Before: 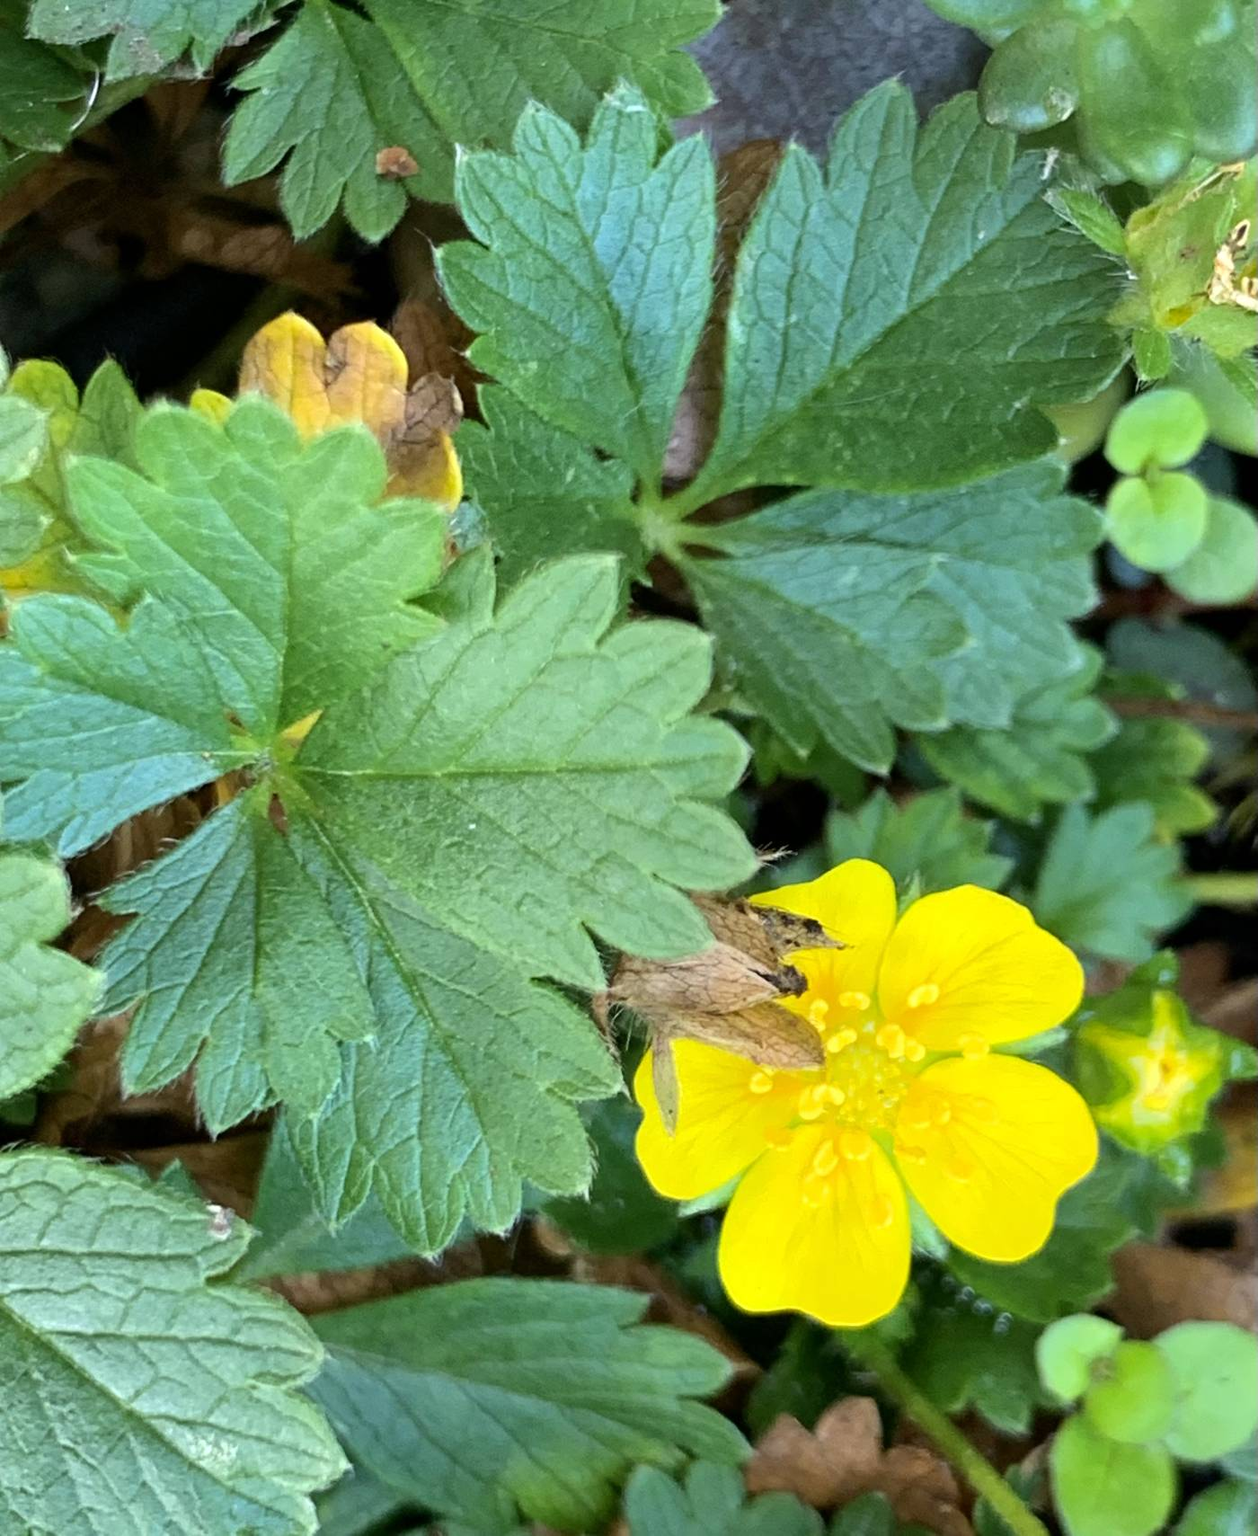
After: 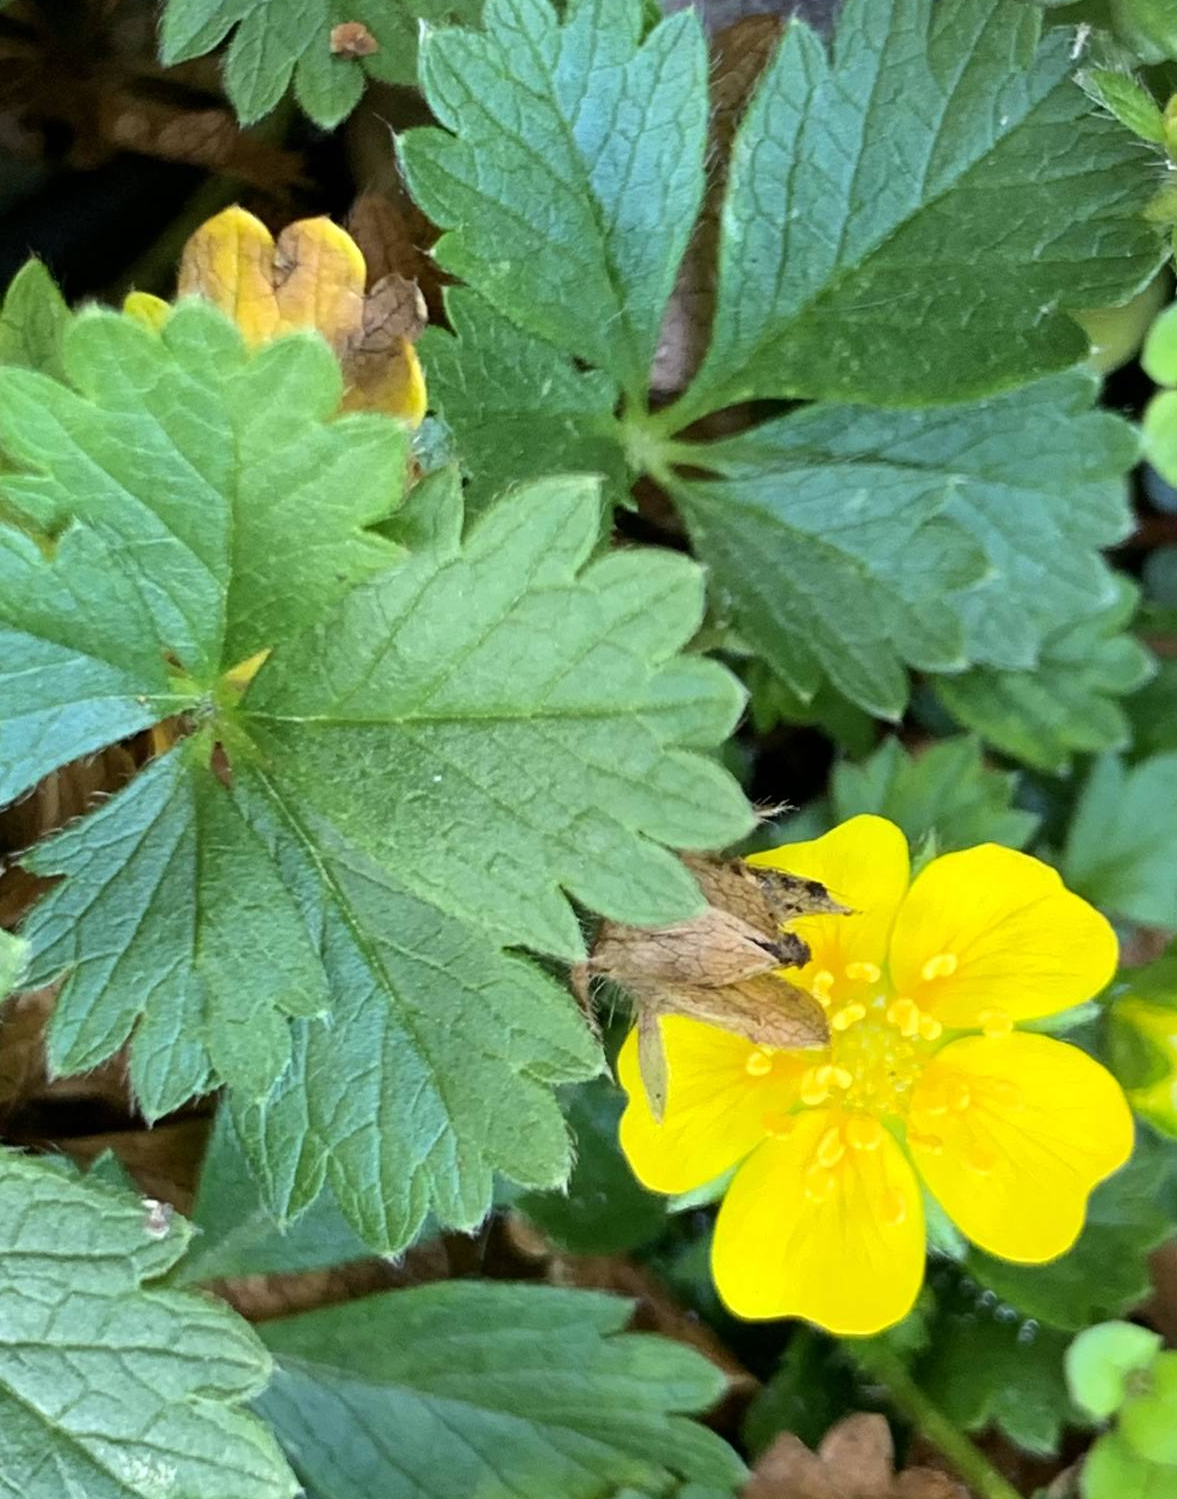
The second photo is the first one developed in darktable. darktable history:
crop: left 6.329%, top 8.271%, right 9.541%, bottom 4.004%
